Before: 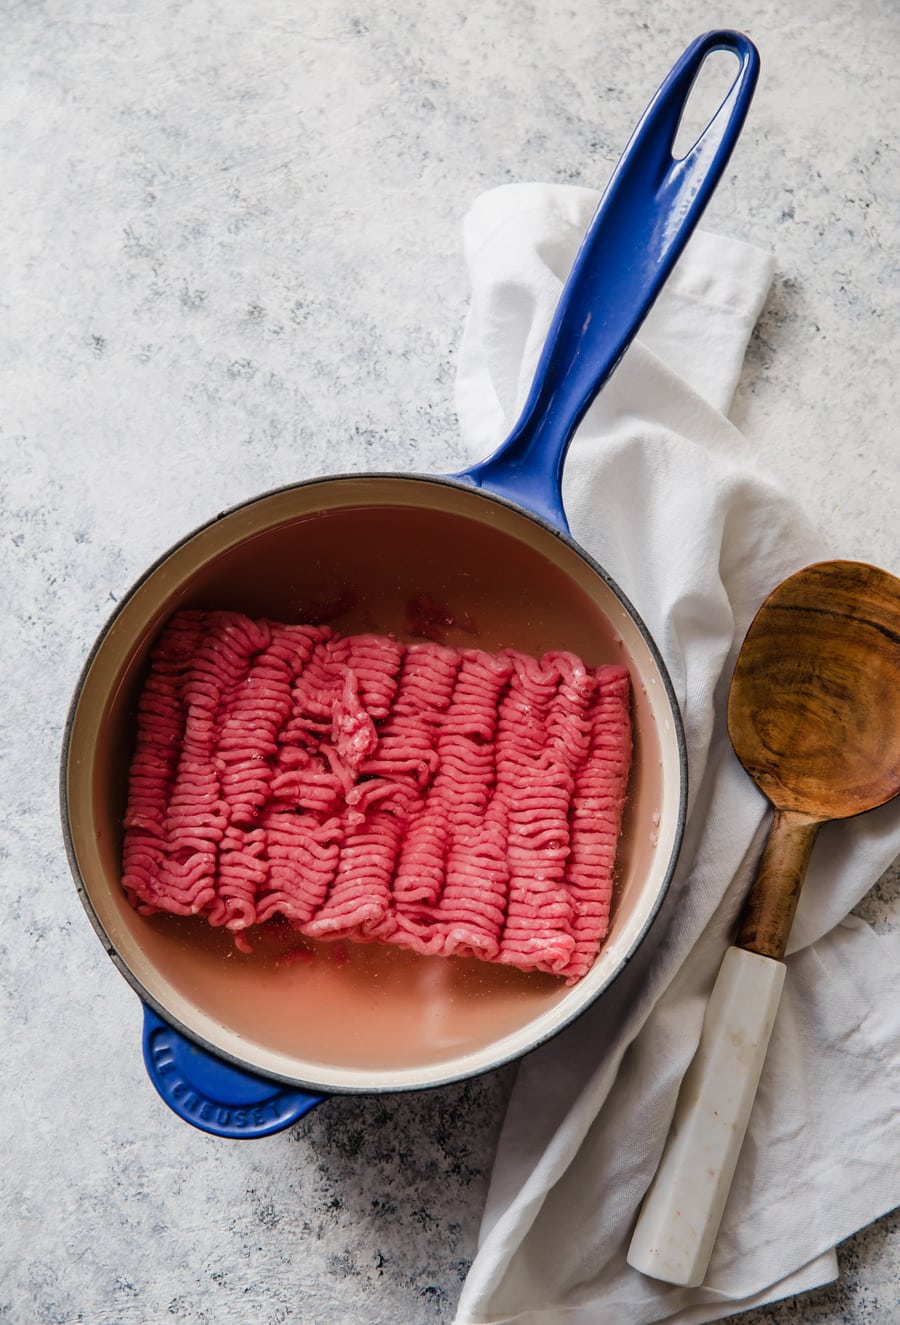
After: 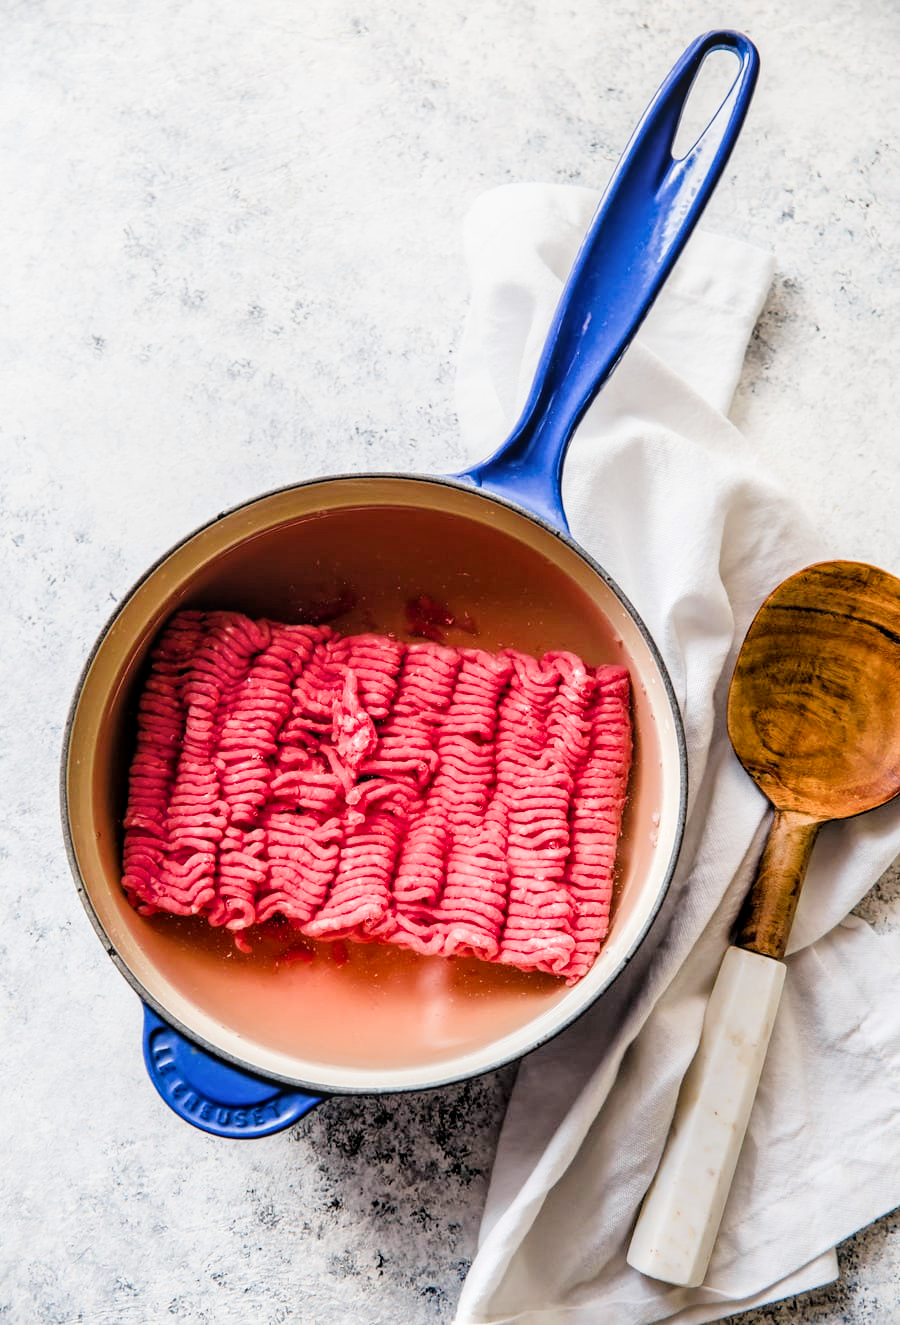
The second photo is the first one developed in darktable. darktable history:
local contrast: on, module defaults
filmic rgb: black relative exposure -5 EV, hardness 2.88, highlights saturation mix -30%
exposure: black level correction 0, exposure 1.2 EV, compensate highlight preservation false
color balance rgb: perceptual saturation grading › global saturation 20%
